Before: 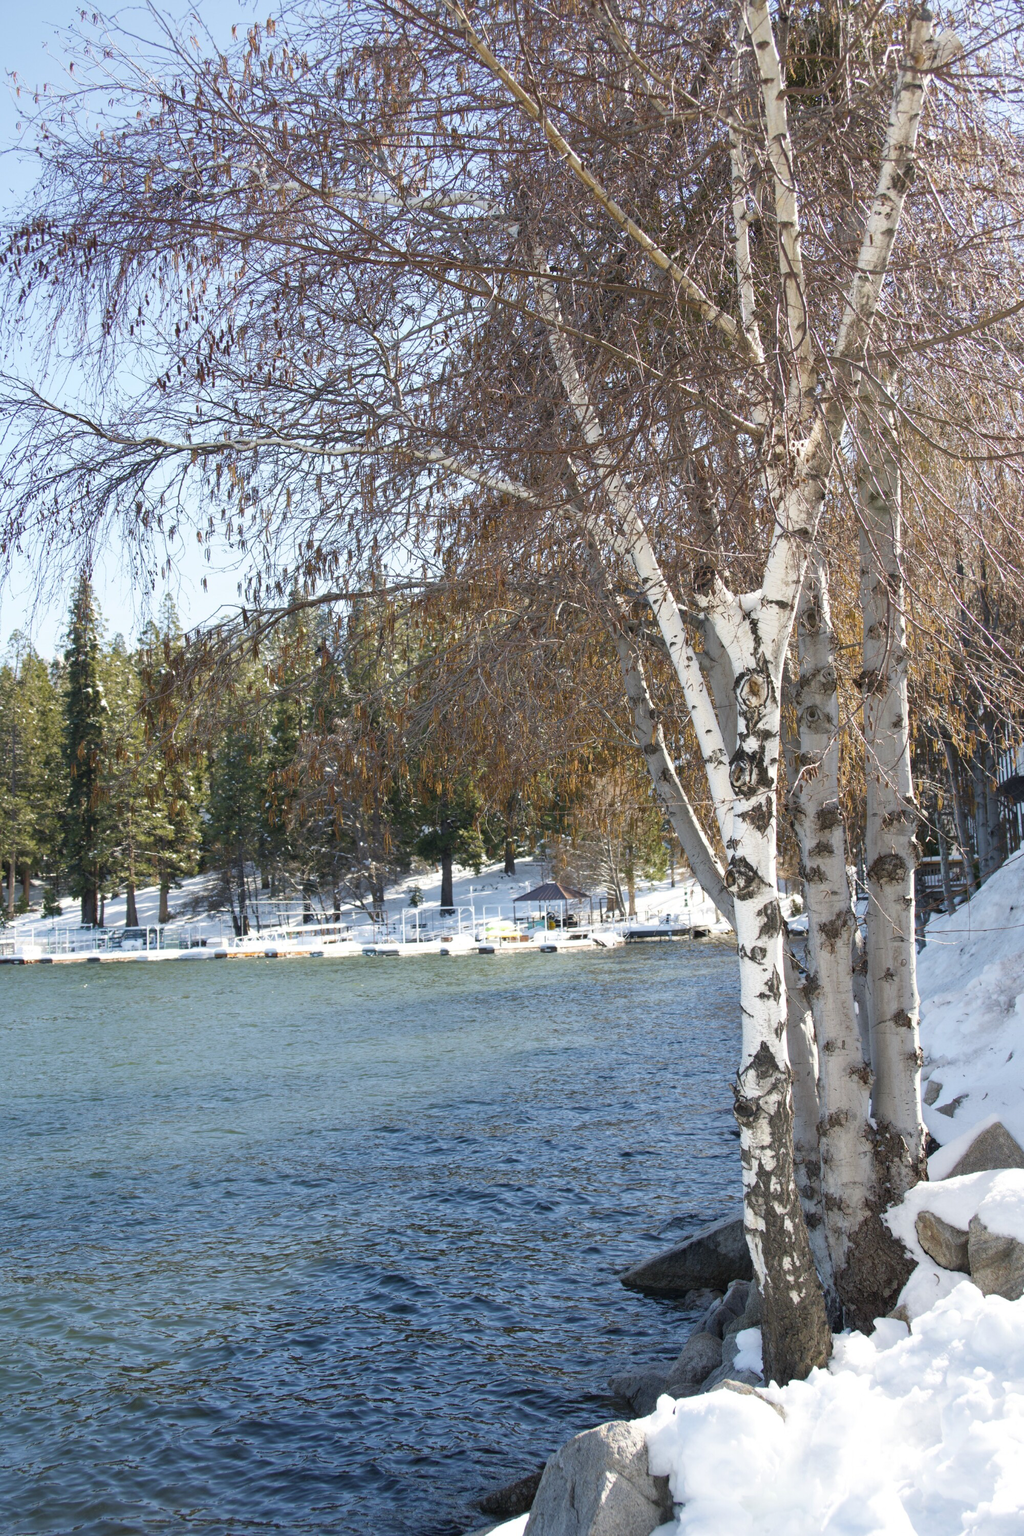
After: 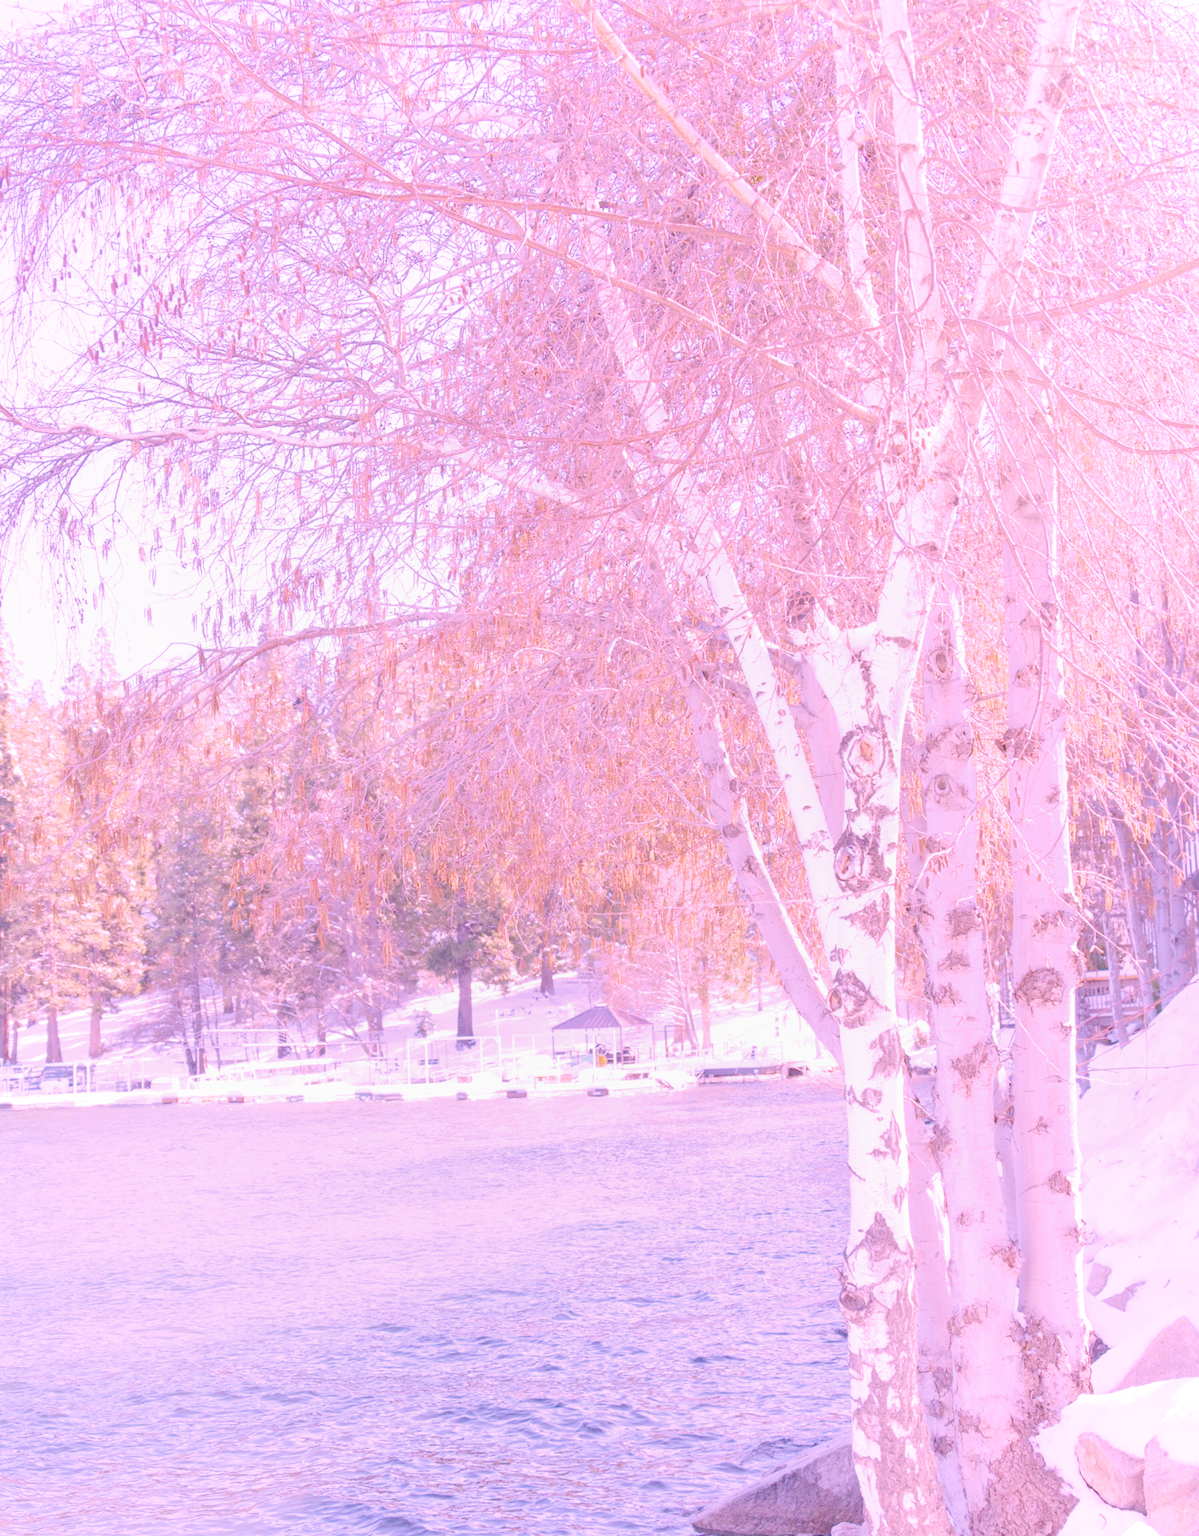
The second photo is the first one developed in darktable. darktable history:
filmic rgb "scene-referred default": black relative exposure -7.65 EV, white relative exposure 4.56 EV, hardness 3.61
raw chromatic aberrations: on, module defaults
color balance rgb: perceptual saturation grading › global saturation 25%, global vibrance 20%
hot pixels: on, module defaults
lens correction: scale 1.01, crop 1, focal 85, aperture 2.8, distance 2.07, camera "Canon EOS RP", lens "Canon RF 85mm F2 MACRO IS STM"
raw denoise: x [[0, 0.25, 0.5, 0.75, 1] ×4]
denoise (profiled): preserve shadows 1.11, scattering 0.121, a [-1, 0, 0], b [0, 0, 0], compensate highlight preservation false
crop: left 8.155%, top 6.611%, bottom 15.385%
highlight reconstruction: method reconstruct in LCh, iterations 1, diameter of reconstruction 64 px
white balance: red 1.907, blue 1.815
exposure: black level correction 0, exposure 0.95 EV, compensate exposure bias true, compensate highlight preservation false
tone equalizer "relight: fill-in": -7 EV 0.15 EV, -6 EV 0.6 EV, -5 EV 1.15 EV, -4 EV 1.33 EV, -3 EV 1.15 EV, -2 EV 0.6 EV, -1 EV 0.15 EV, mask exposure compensation -0.5 EV
local contrast: detail 130%
